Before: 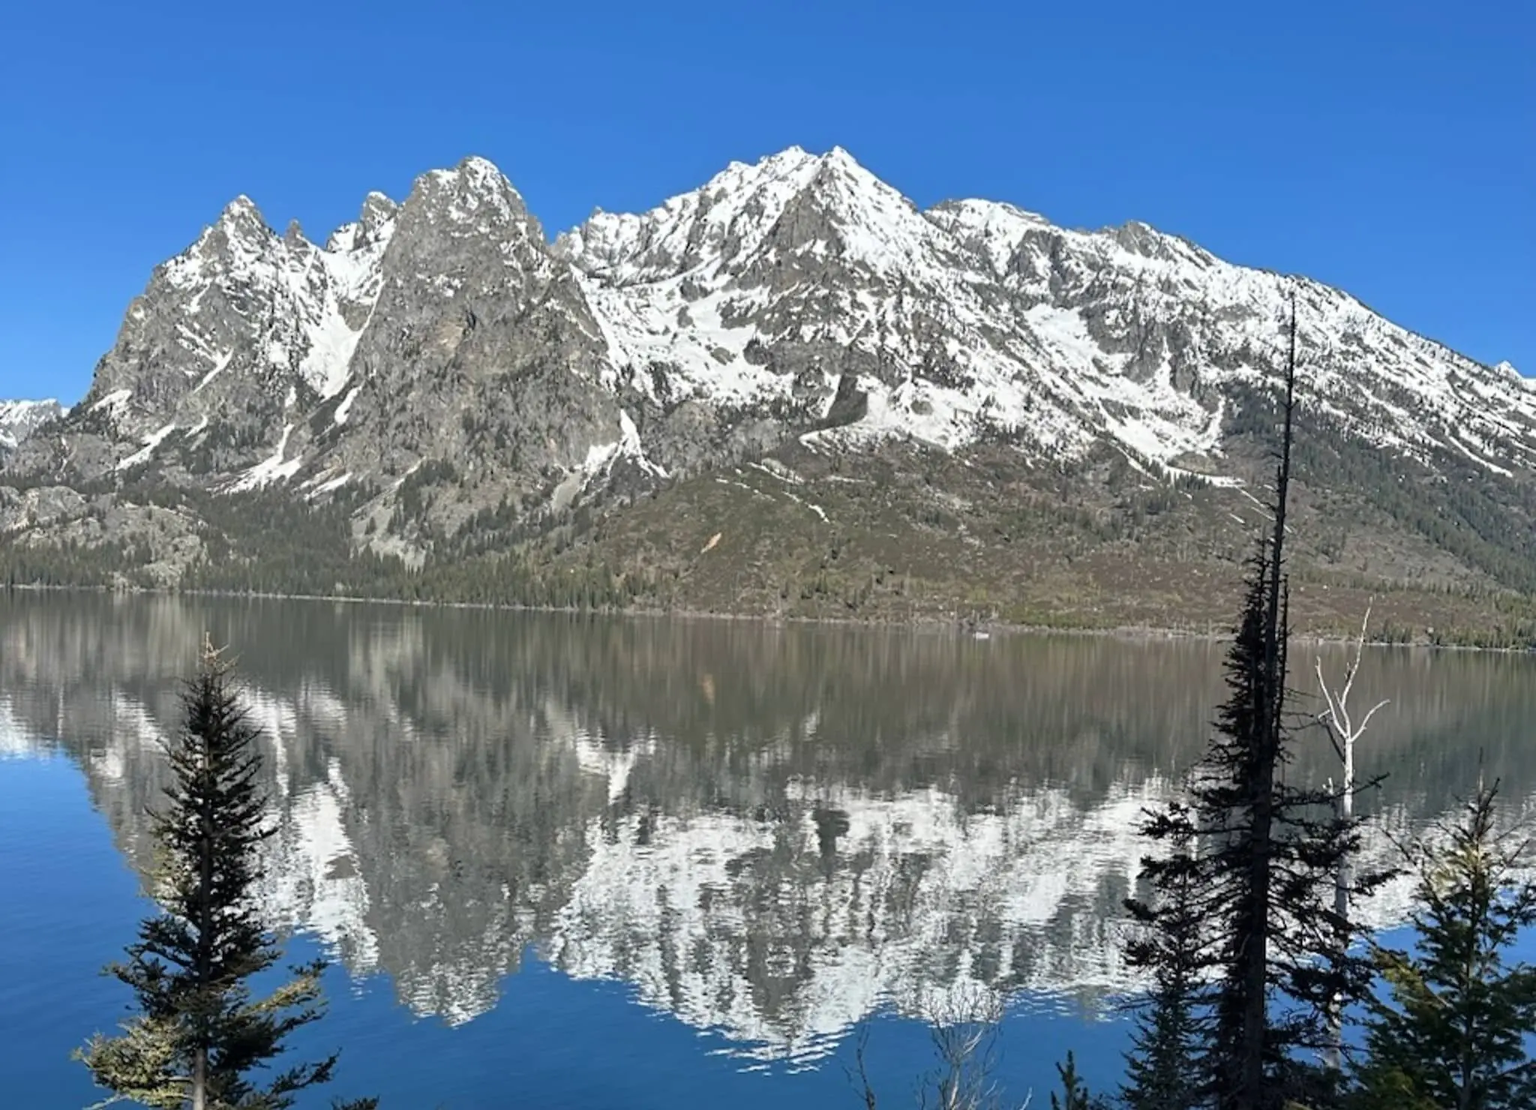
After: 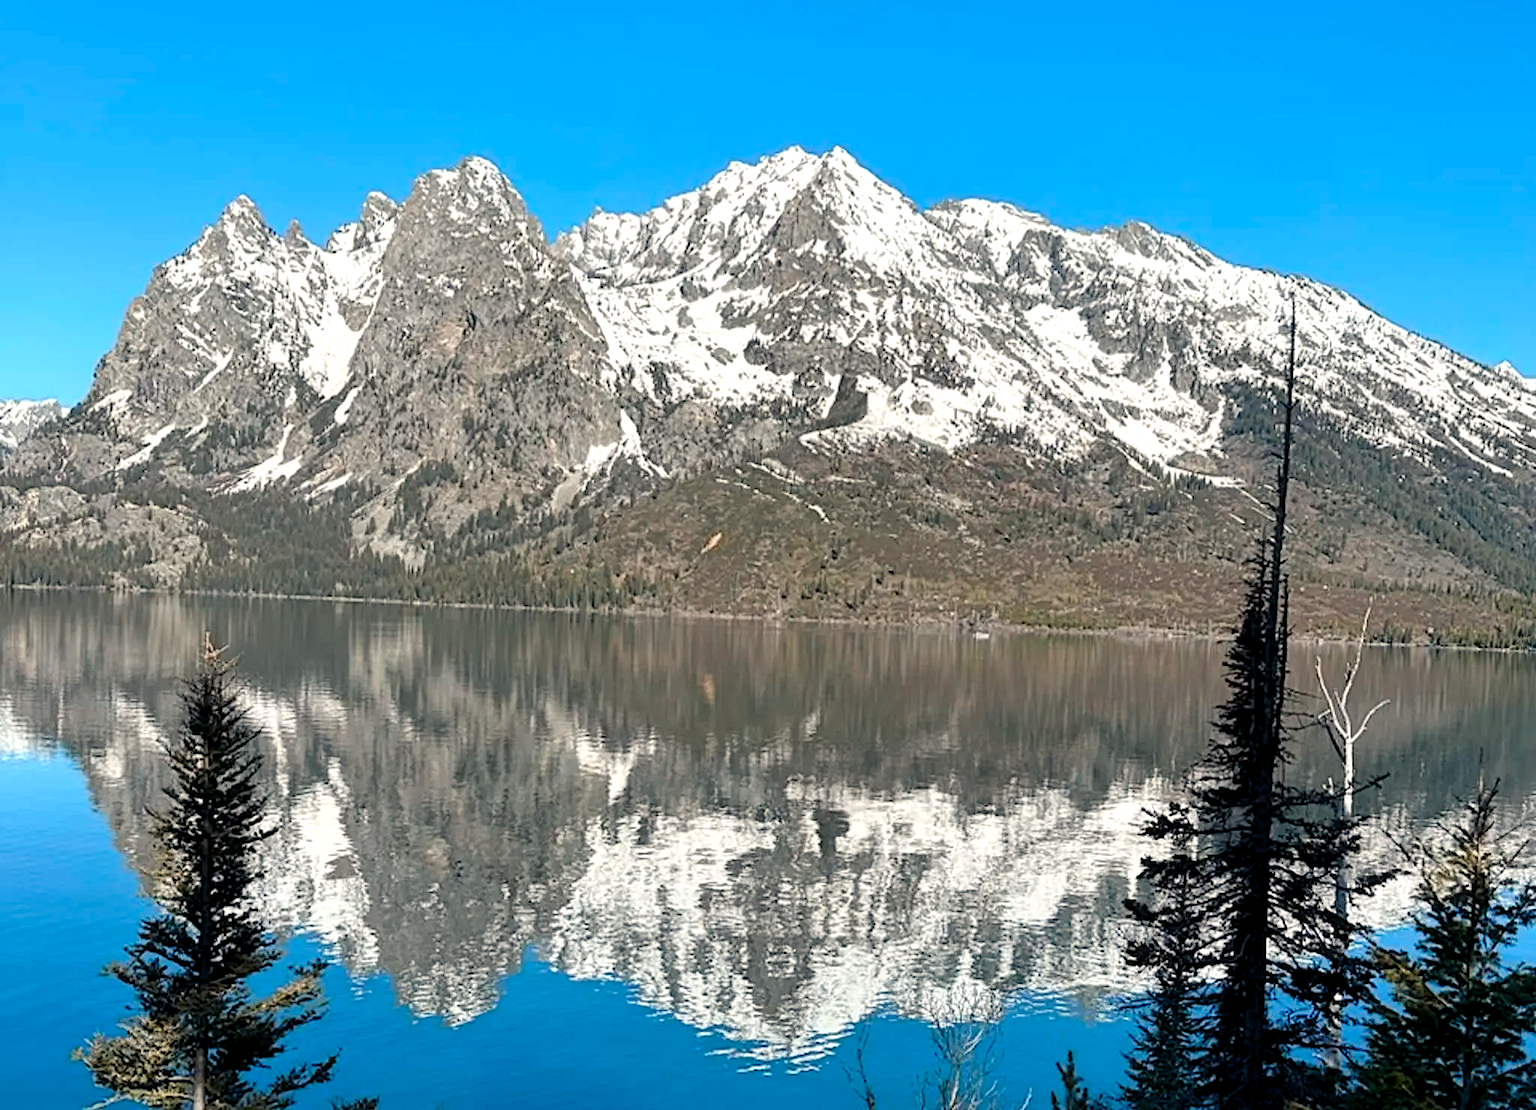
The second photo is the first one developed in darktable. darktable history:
contrast equalizer "soft": y [[0.5, 0.488, 0.462, 0.461, 0.491, 0.5], [0.5 ×6], [0.5 ×6], [0 ×6], [0 ×6]]
diffuse or sharpen "_builtin_sharpen demosaicing | AA filter": edge sensitivity 1, 1st order anisotropy 100%, 2nd order anisotropy 100%, 3rd order anisotropy 100%, 4th order anisotropy 100%, 1st order speed -25%, 2nd order speed -25%, 3rd order speed -25%, 4th order speed -25%
haze removal: strength -0.05
tone equalizer "_builtin_contrast tone curve | soft": -8 EV -0.417 EV, -7 EV -0.389 EV, -6 EV -0.333 EV, -5 EV -0.222 EV, -3 EV 0.222 EV, -2 EV 0.333 EV, -1 EV 0.389 EV, +0 EV 0.417 EV, edges refinement/feathering 500, mask exposure compensation -1.57 EV, preserve details no
color equalizer "creative | pacific": saturation › orange 1.03, saturation › yellow 0.883, saturation › green 0.883, saturation › blue 1.08, saturation › magenta 1.05, hue › orange -4.88, hue › green 8.78, brightness › red 1.06, brightness › orange 1.08, brightness › yellow 0.916, brightness › green 0.916, brightness › cyan 1.04, brightness › blue 1.12, brightness › magenta 1.07
rgb primaries "creative | pacific": red hue -0.042, red purity 1.1, green hue 0.047, green purity 1.12, blue hue -0.089, blue purity 0.88
diffuse or sharpen "bloom 10%": radius span 32, 1st order speed 50%, 2nd order speed 50%, 3rd order speed 50%, 4th order speed 50% | blend: blend mode normal, opacity 10%; mask: uniform (no mask)
color balance rgb "creative | pacific": shadows lift › chroma 1%, shadows lift › hue 240.84°, highlights gain › chroma 2%, highlights gain › hue 73.2°, global offset › luminance -0.5%, perceptual saturation grading › global saturation 20%, perceptual saturation grading › highlights -25%, perceptual saturation grading › shadows 50%, global vibrance 15%
